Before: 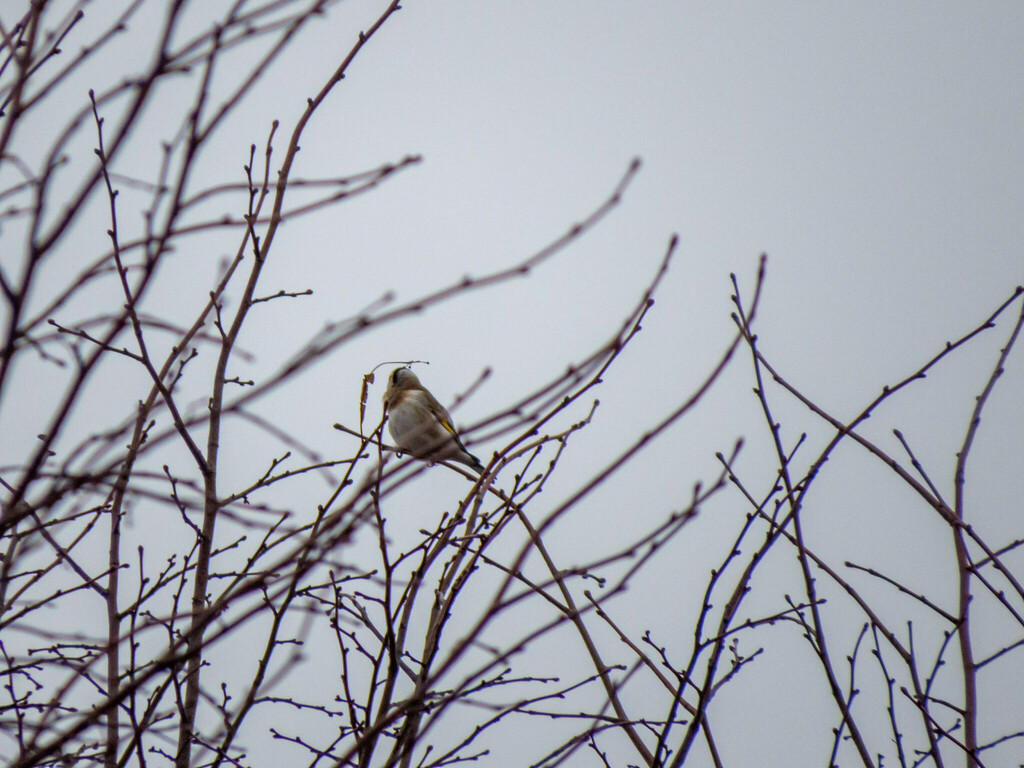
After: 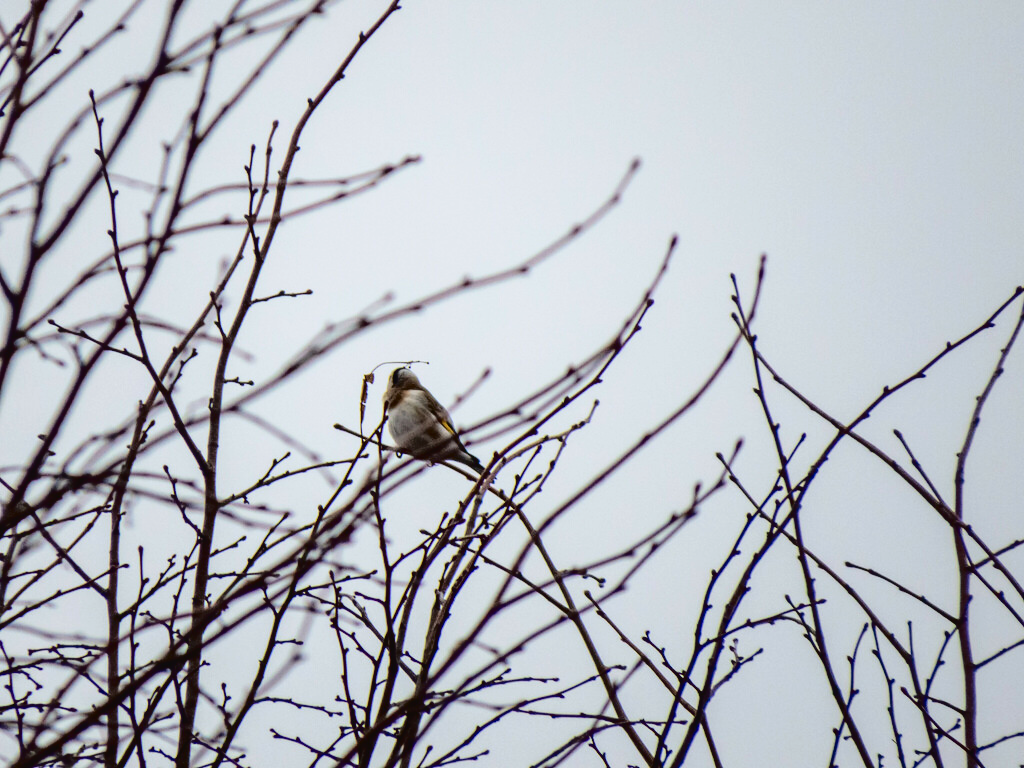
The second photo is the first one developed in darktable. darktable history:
tone curve: curves: ch0 [(0, 0) (0.003, 0.03) (0.011, 0.03) (0.025, 0.033) (0.044, 0.035) (0.069, 0.04) (0.1, 0.046) (0.136, 0.052) (0.177, 0.08) (0.224, 0.121) (0.277, 0.225) (0.335, 0.343) (0.399, 0.456) (0.468, 0.555) (0.543, 0.647) (0.623, 0.732) (0.709, 0.808) (0.801, 0.886) (0.898, 0.947) (1, 1)], color space Lab, independent channels
